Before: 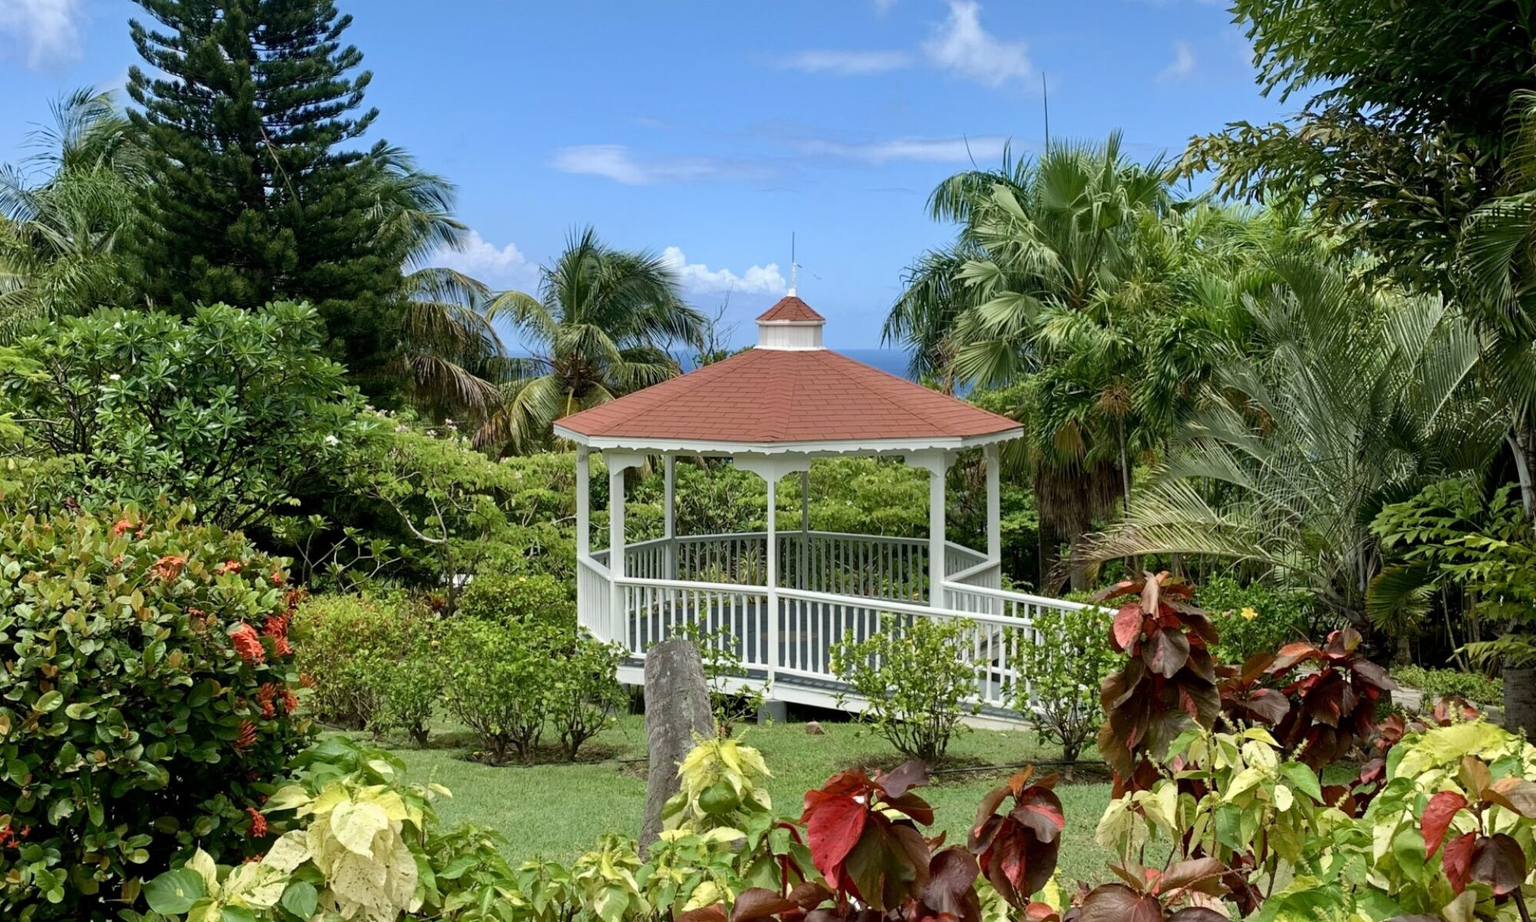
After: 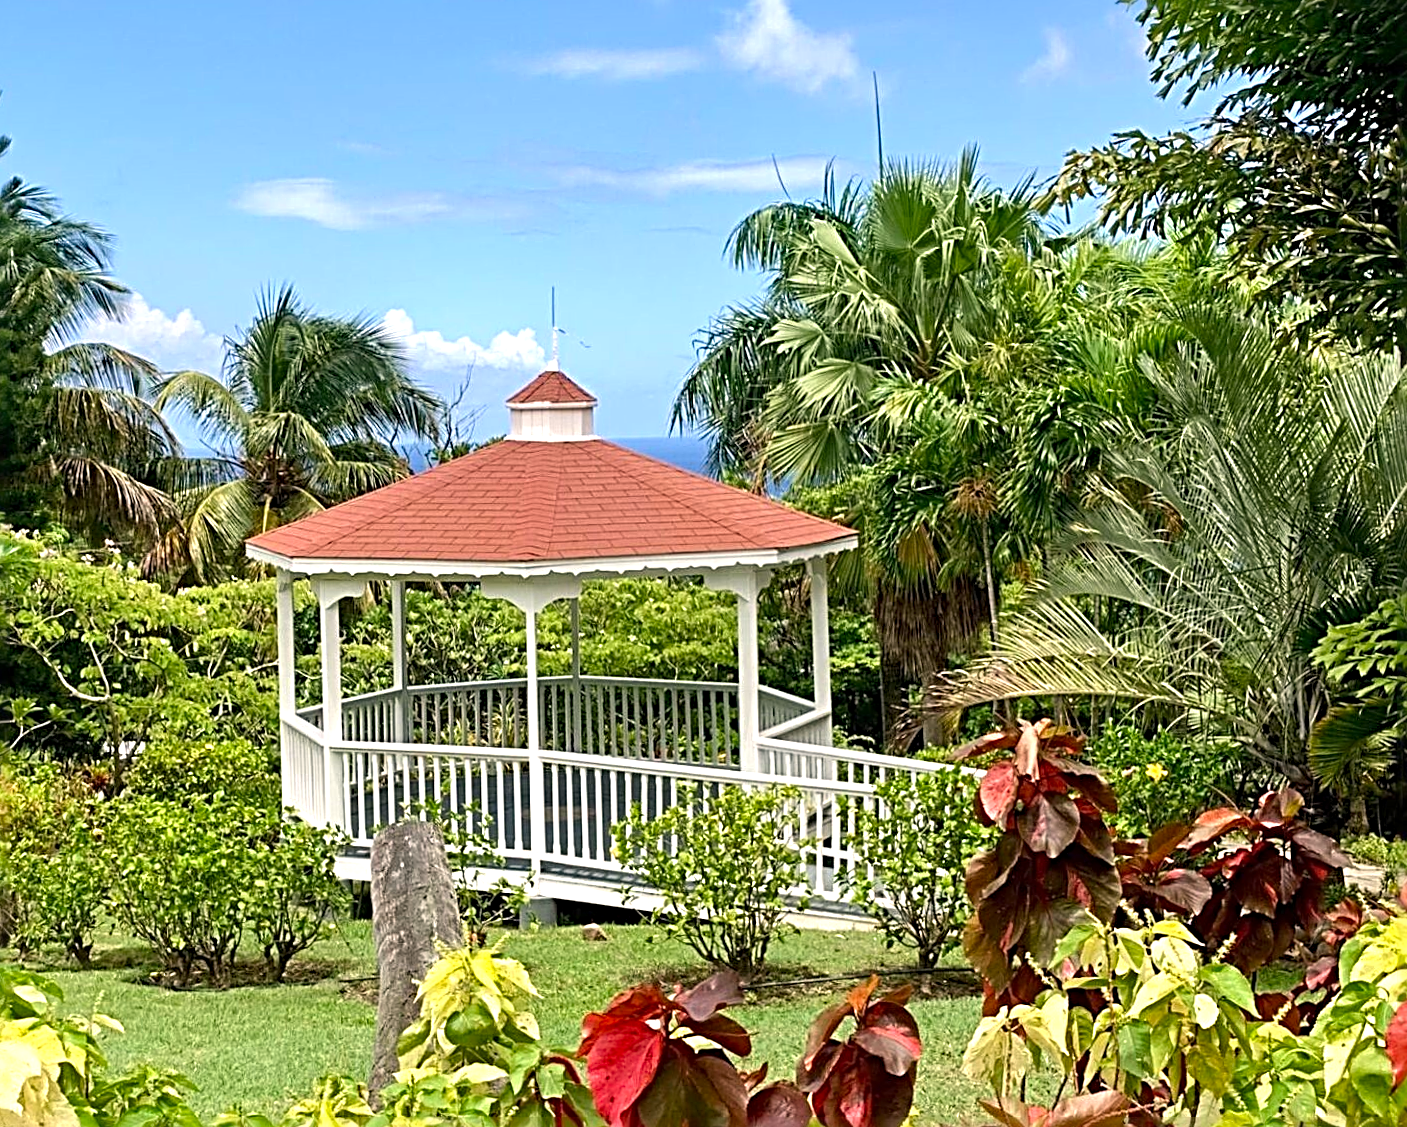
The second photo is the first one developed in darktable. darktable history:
color correction: highlights a* 5.81, highlights b* 4.84
exposure: exposure 0.574 EV, compensate highlight preservation false
rotate and perspective: rotation -1.17°, automatic cropping off
sharpen: radius 3.69, amount 0.928
crop and rotate: left 24.034%, top 2.838%, right 6.406%, bottom 6.299%
